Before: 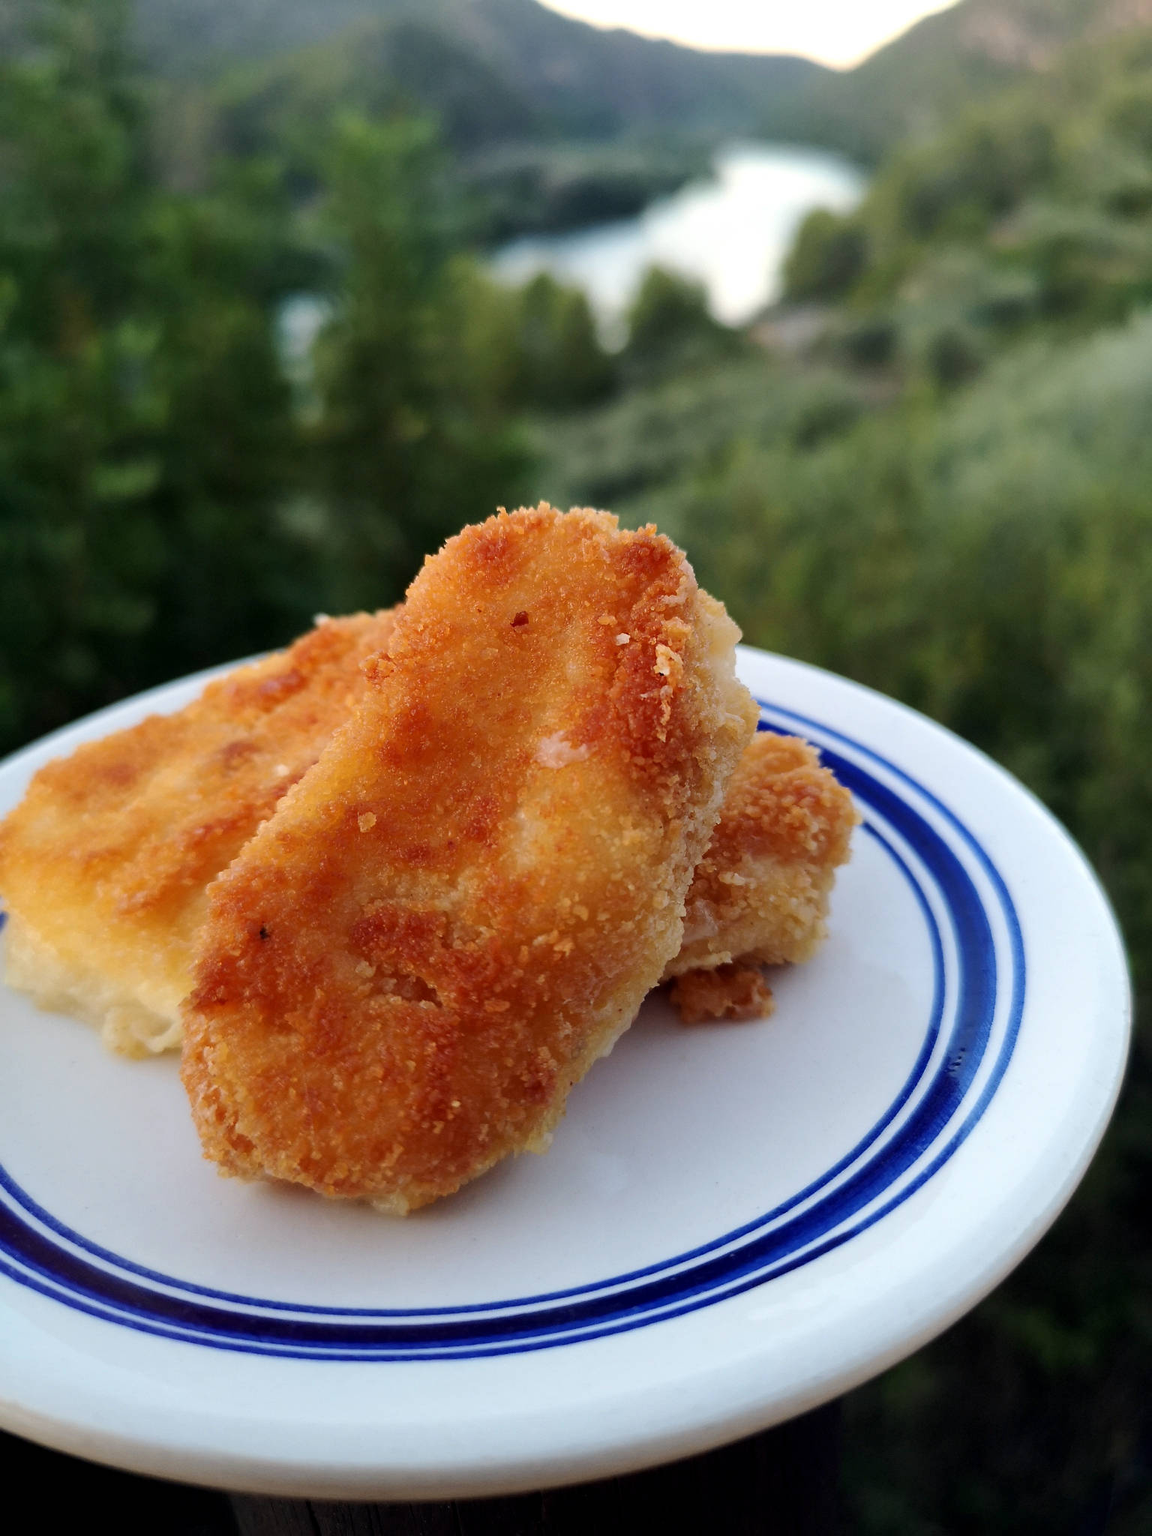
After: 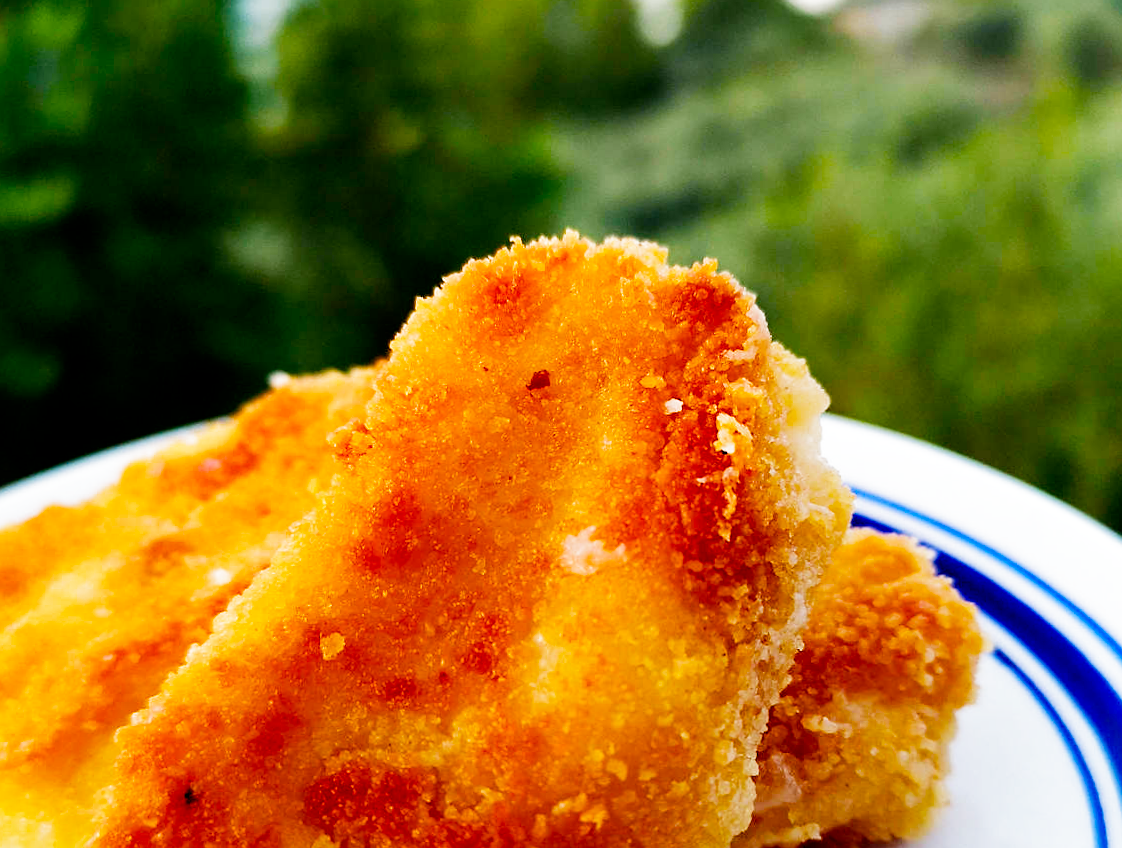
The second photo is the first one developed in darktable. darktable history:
color balance rgb: perceptual saturation grading › global saturation 36%, perceptual brilliance grading › global brilliance 10%, global vibrance 20%
sharpen: amount 0.2
rotate and perspective: rotation 0.215°, lens shift (vertical) -0.139, crop left 0.069, crop right 0.939, crop top 0.002, crop bottom 0.996
crop: left 7.036%, top 18.398%, right 14.379%, bottom 40.043%
filmic rgb: middle gray luminance 12.74%, black relative exposure -10.13 EV, white relative exposure 3.47 EV, threshold 6 EV, target black luminance 0%, hardness 5.74, latitude 44.69%, contrast 1.221, highlights saturation mix 5%, shadows ↔ highlights balance 26.78%, add noise in highlights 0, preserve chrominance no, color science v3 (2019), use custom middle-gray values true, iterations of high-quality reconstruction 0, contrast in highlights soft, enable highlight reconstruction true
